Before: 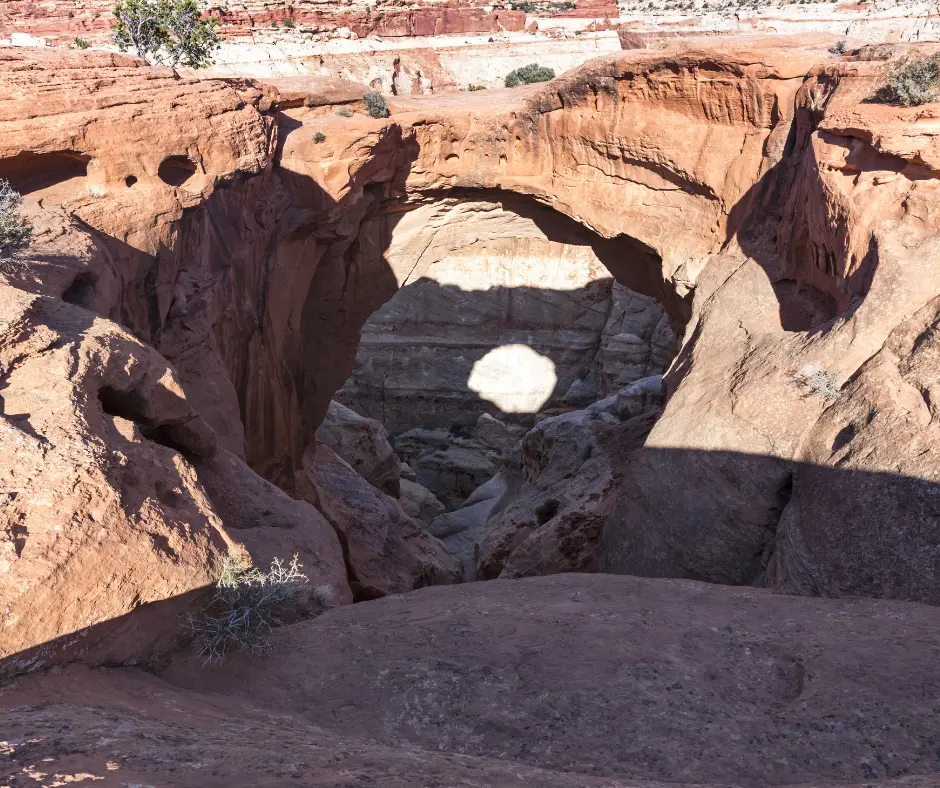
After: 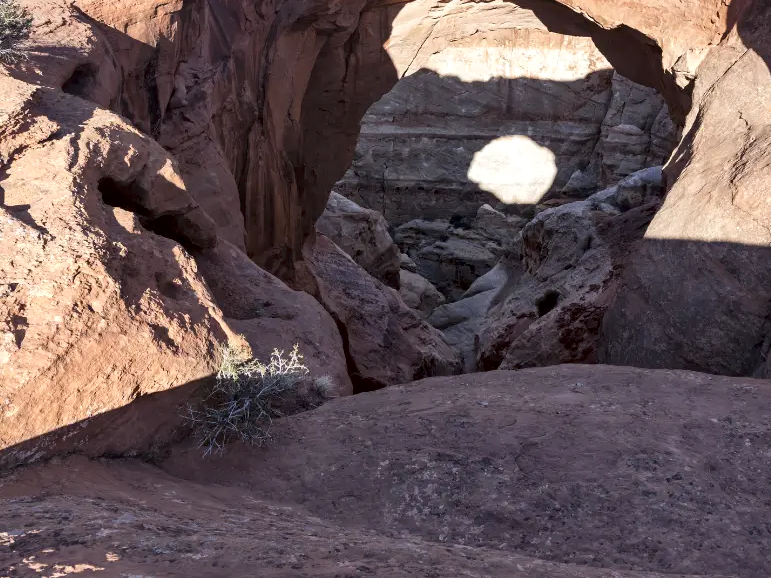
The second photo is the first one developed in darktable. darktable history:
crop: top 26.531%, right 17.959%
local contrast: mode bilateral grid, contrast 25, coarseness 60, detail 151%, midtone range 0.2
